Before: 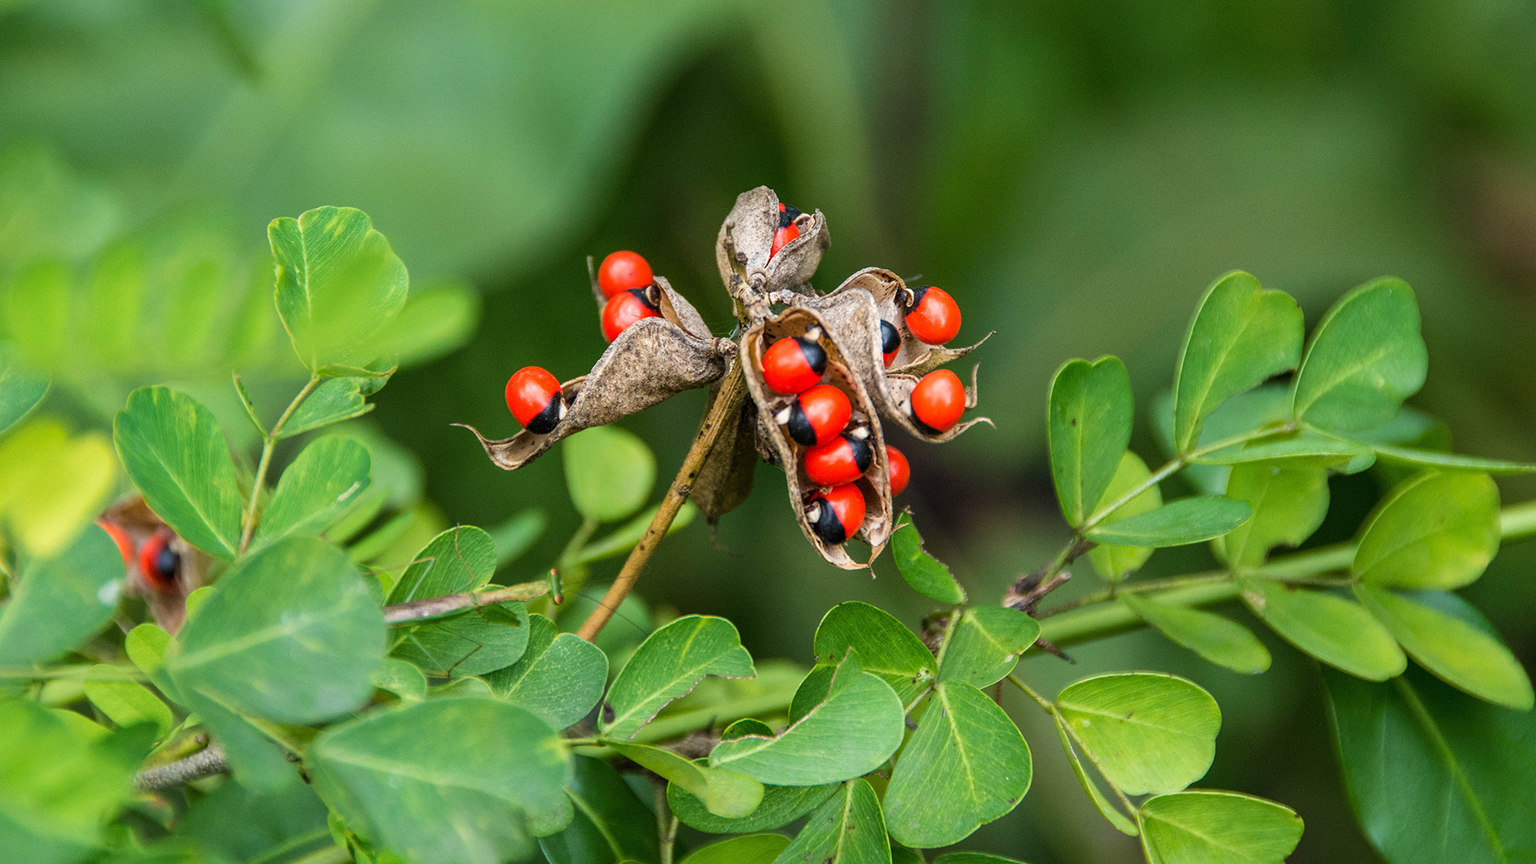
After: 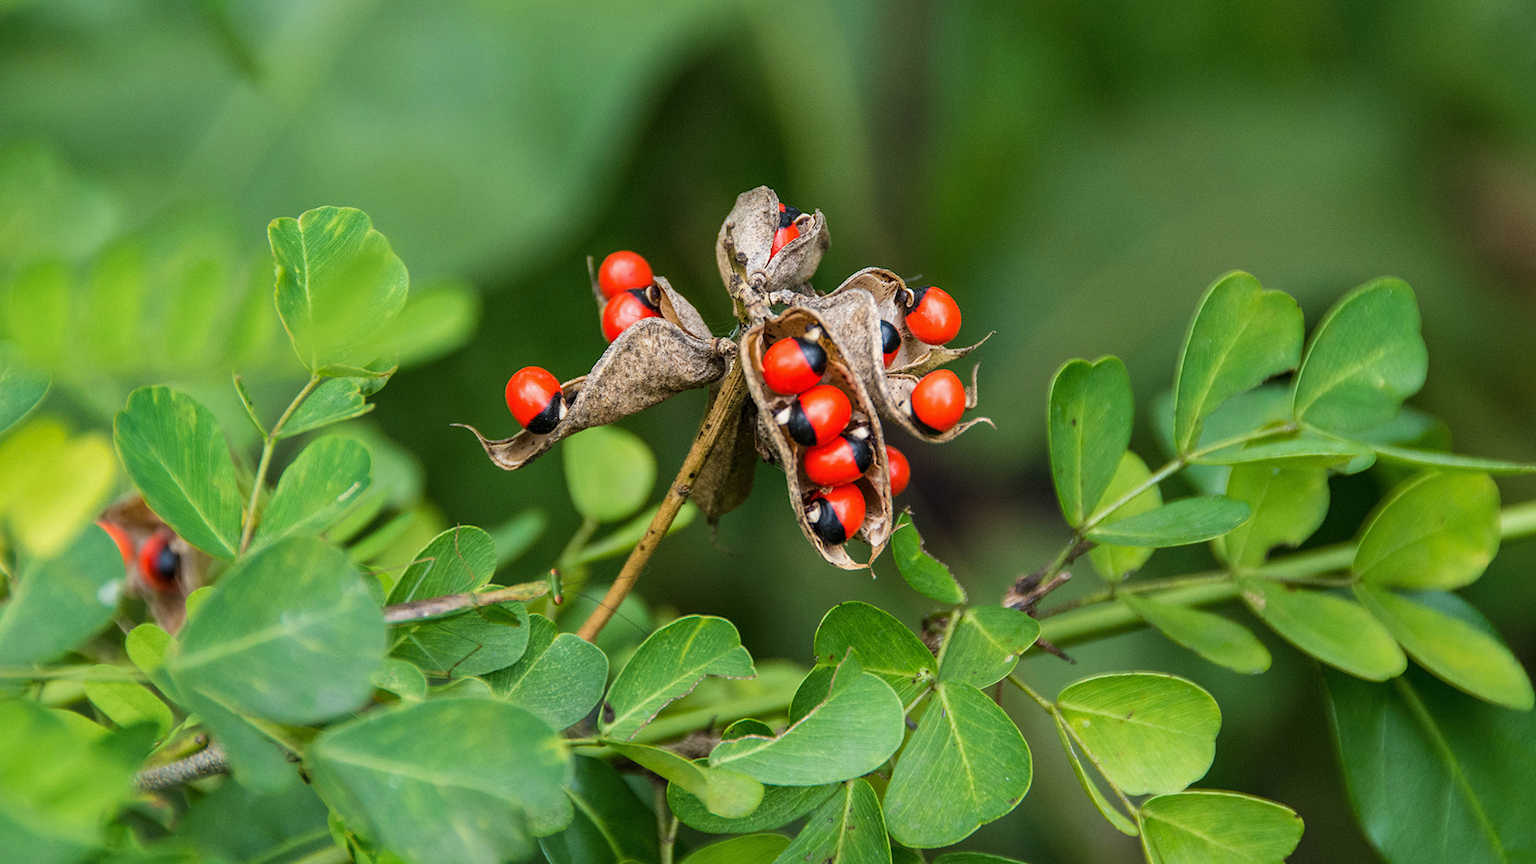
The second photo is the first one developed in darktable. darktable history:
shadows and highlights: shadows 36.37, highlights -27.14, soften with gaussian
exposure: exposure -0.072 EV, compensate highlight preservation false
